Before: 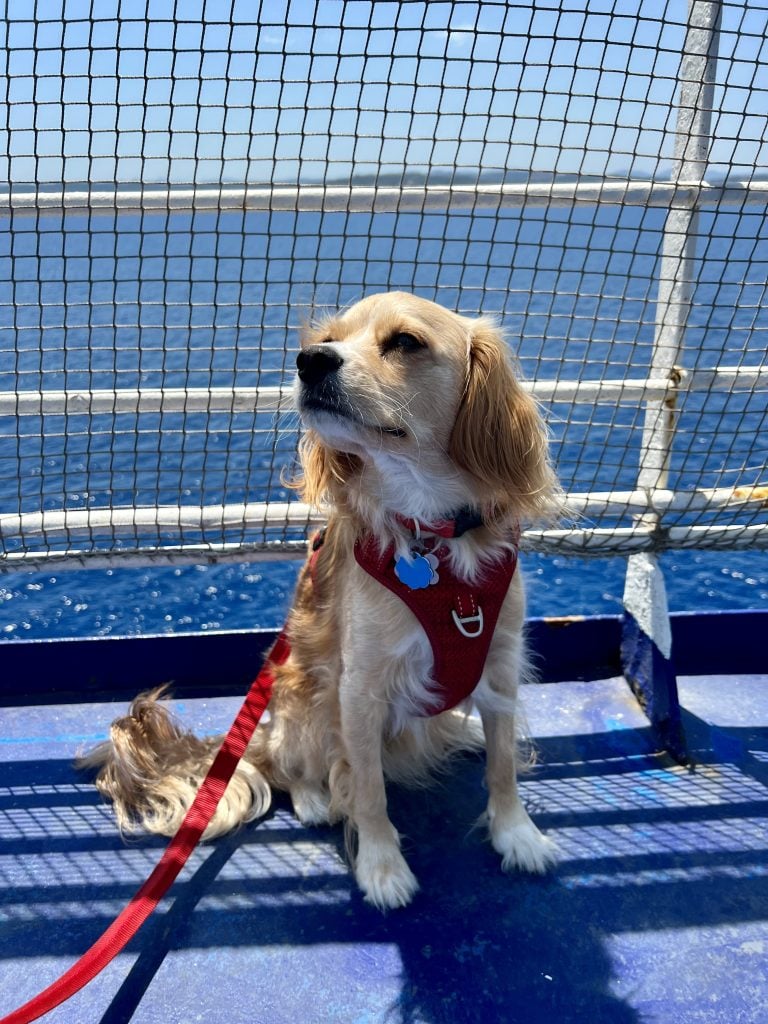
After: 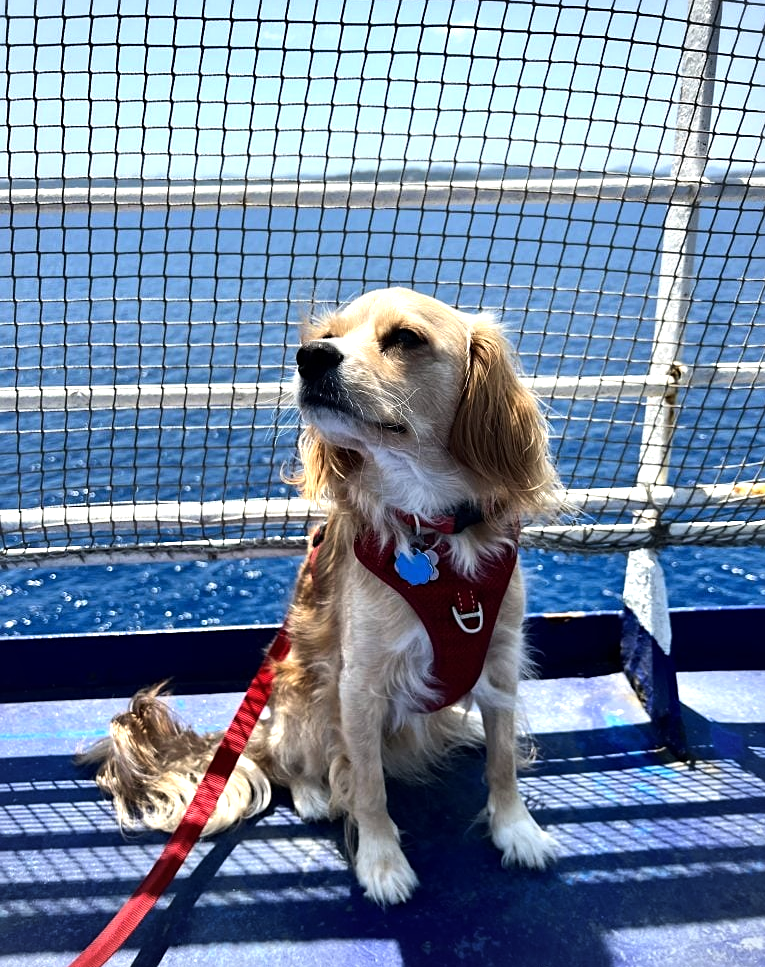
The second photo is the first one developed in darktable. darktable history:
sharpen: amount 0.211
crop: top 0.446%, right 0.263%, bottom 5.083%
tone equalizer: -8 EV -0.745 EV, -7 EV -0.738 EV, -6 EV -0.588 EV, -5 EV -0.371 EV, -3 EV 0.387 EV, -2 EV 0.6 EV, -1 EV 0.693 EV, +0 EV 0.727 EV, edges refinement/feathering 500, mask exposure compensation -1.57 EV, preserve details no
vignetting: brightness -0.176, saturation -0.292
